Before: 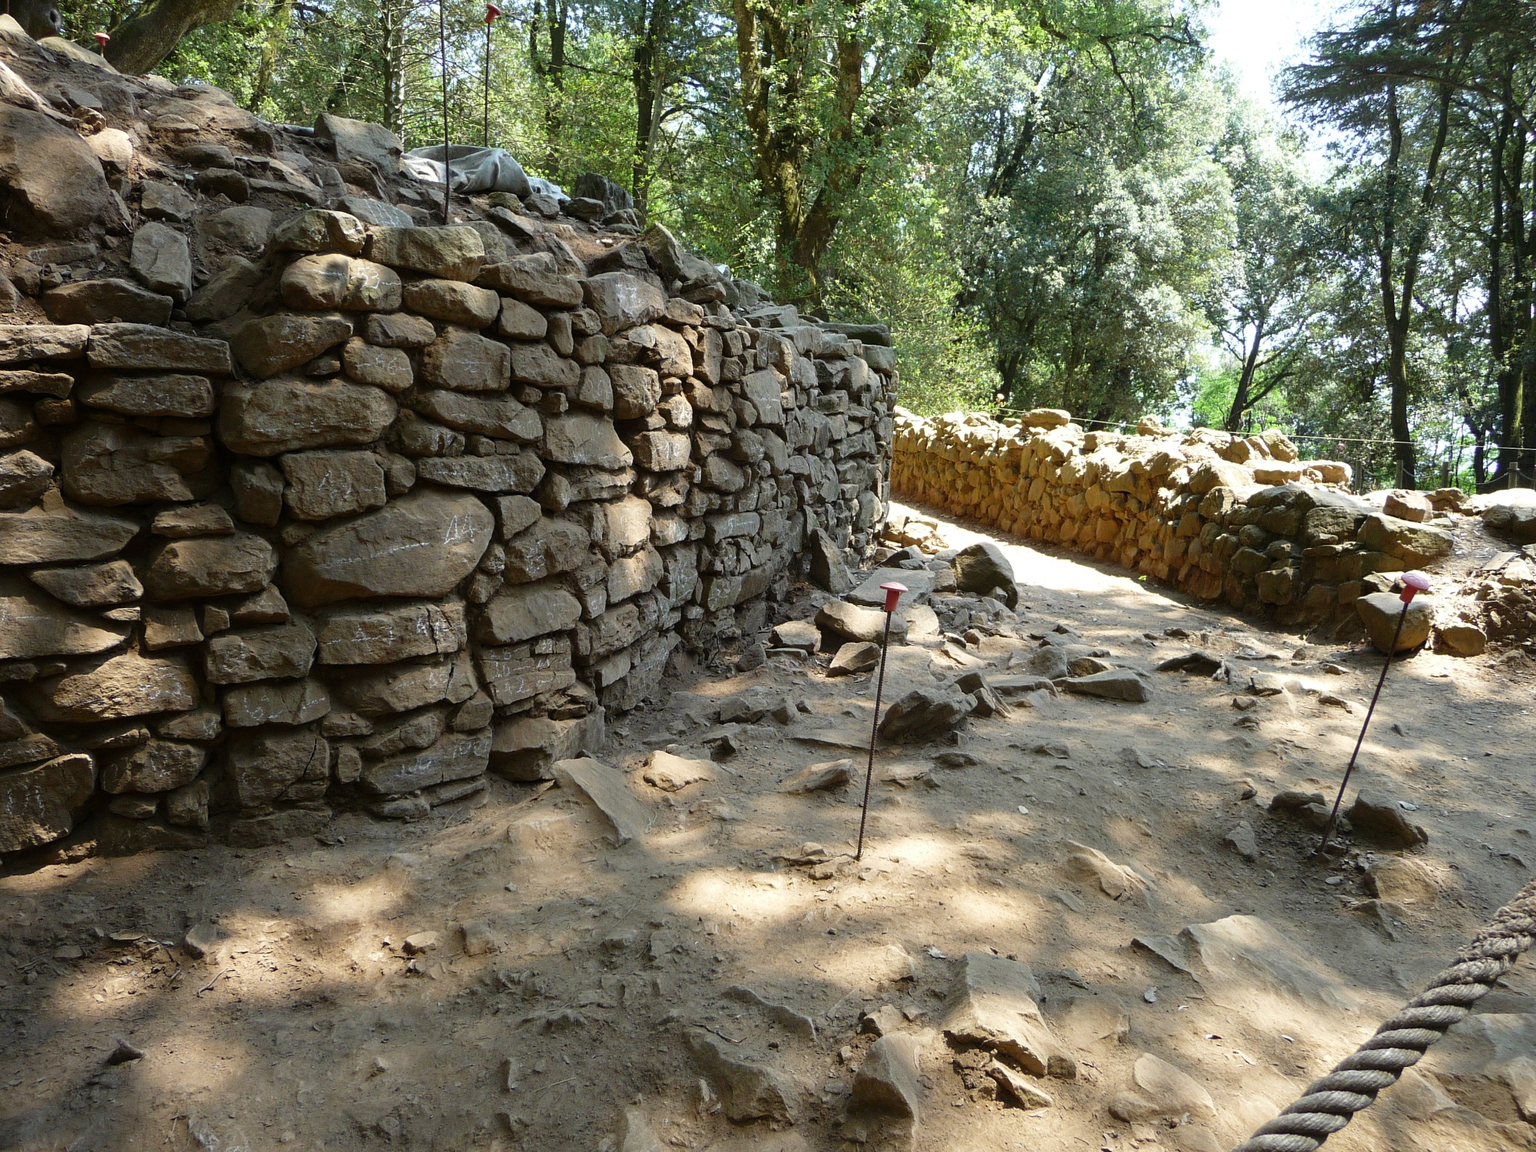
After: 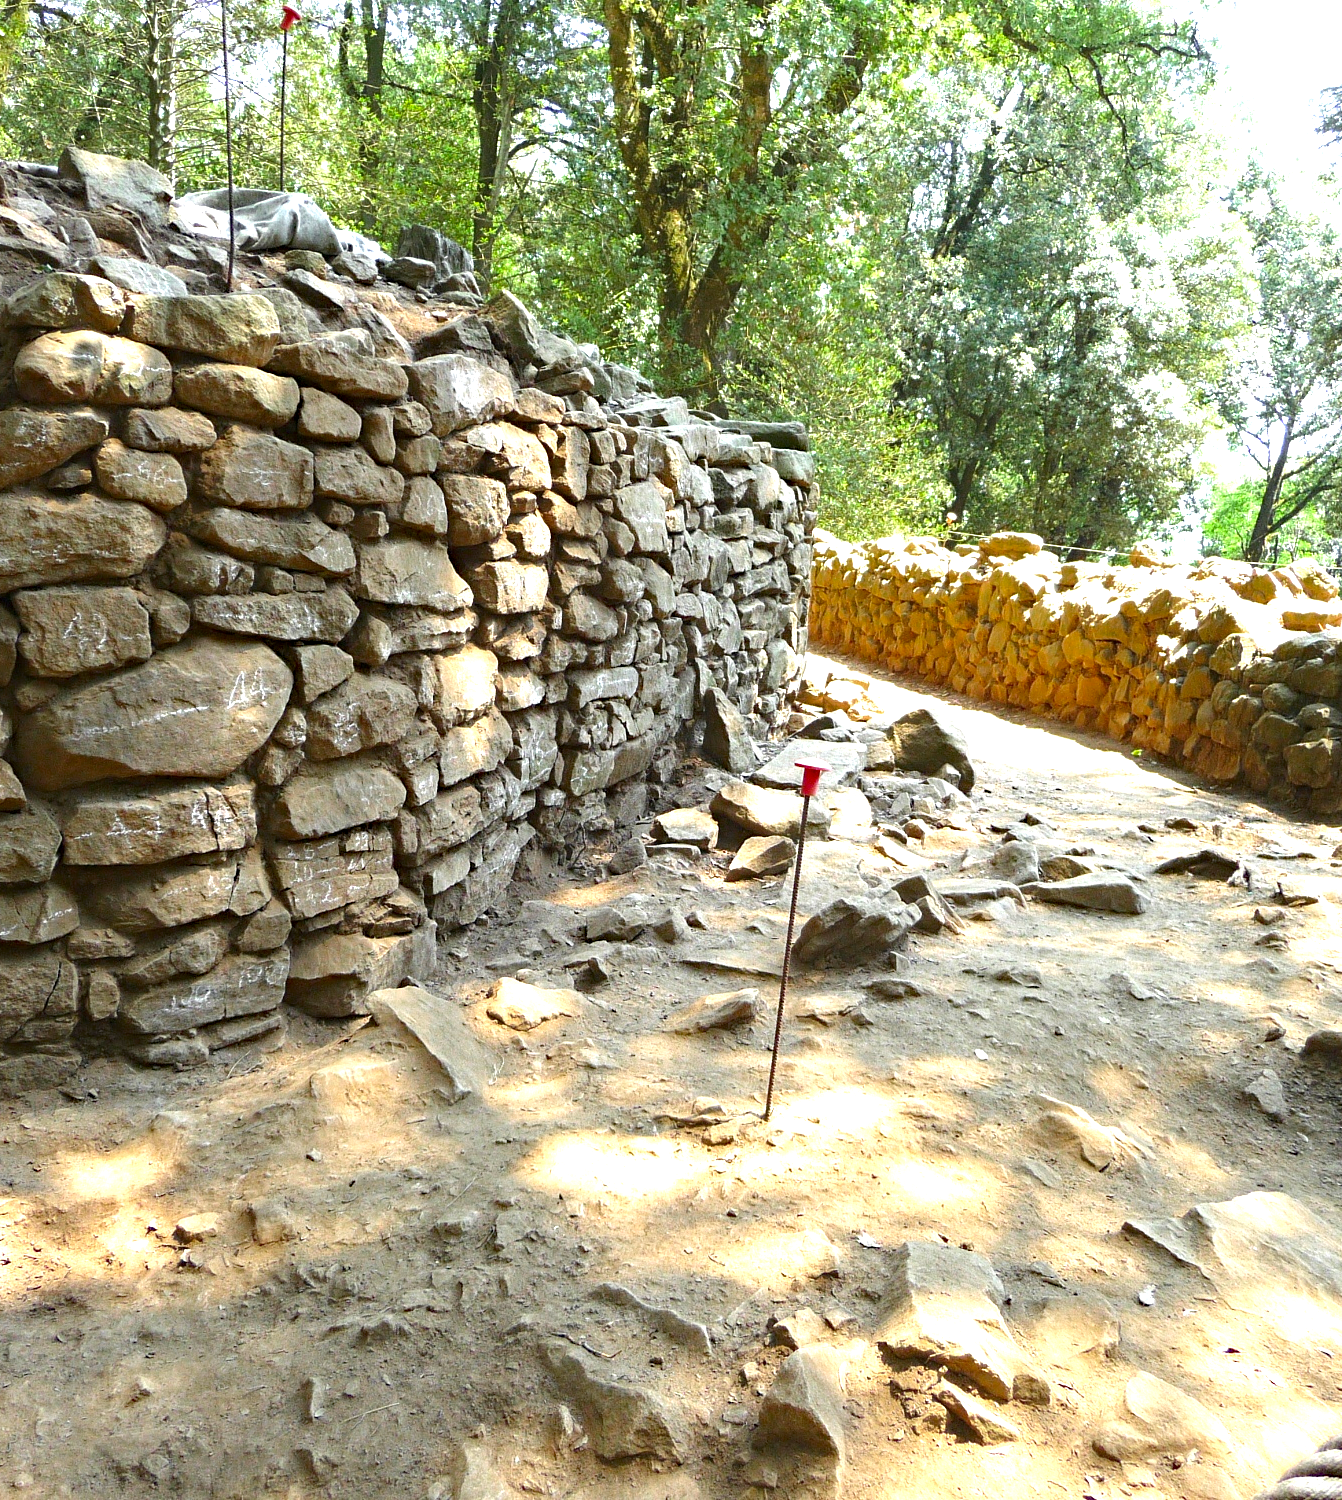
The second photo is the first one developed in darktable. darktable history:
haze removal: compatibility mode true, adaptive false
color zones: curves: ch0 [(0, 0.48) (0.209, 0.398) (0.305, 0.332) (0.429, 0.493) (0.571, 0.5) (0.714, 0.5) (0.857, 0.5) (1, 0.48)]; ch1 [(0, 0.633) (0.143, 0.586) (0.286, 0.489) (0.429, 0.448) (0.571, 0.31) (0.714, 0.335) (0.857, 0.492) (1, 0.633)]; ch2 [(0, 0.448) (0.143, 0.498) (0.286, 0.5) (0.429, 0.5) (0.571, 0.5) (0.714, 0.5) (0.857, 0.5) (1, 0.448)]
crop and rotate: left 17.587%, right 15.299%
exposure: black level correction 0, exposure 1.692 EV, compensate highlight preservation false
